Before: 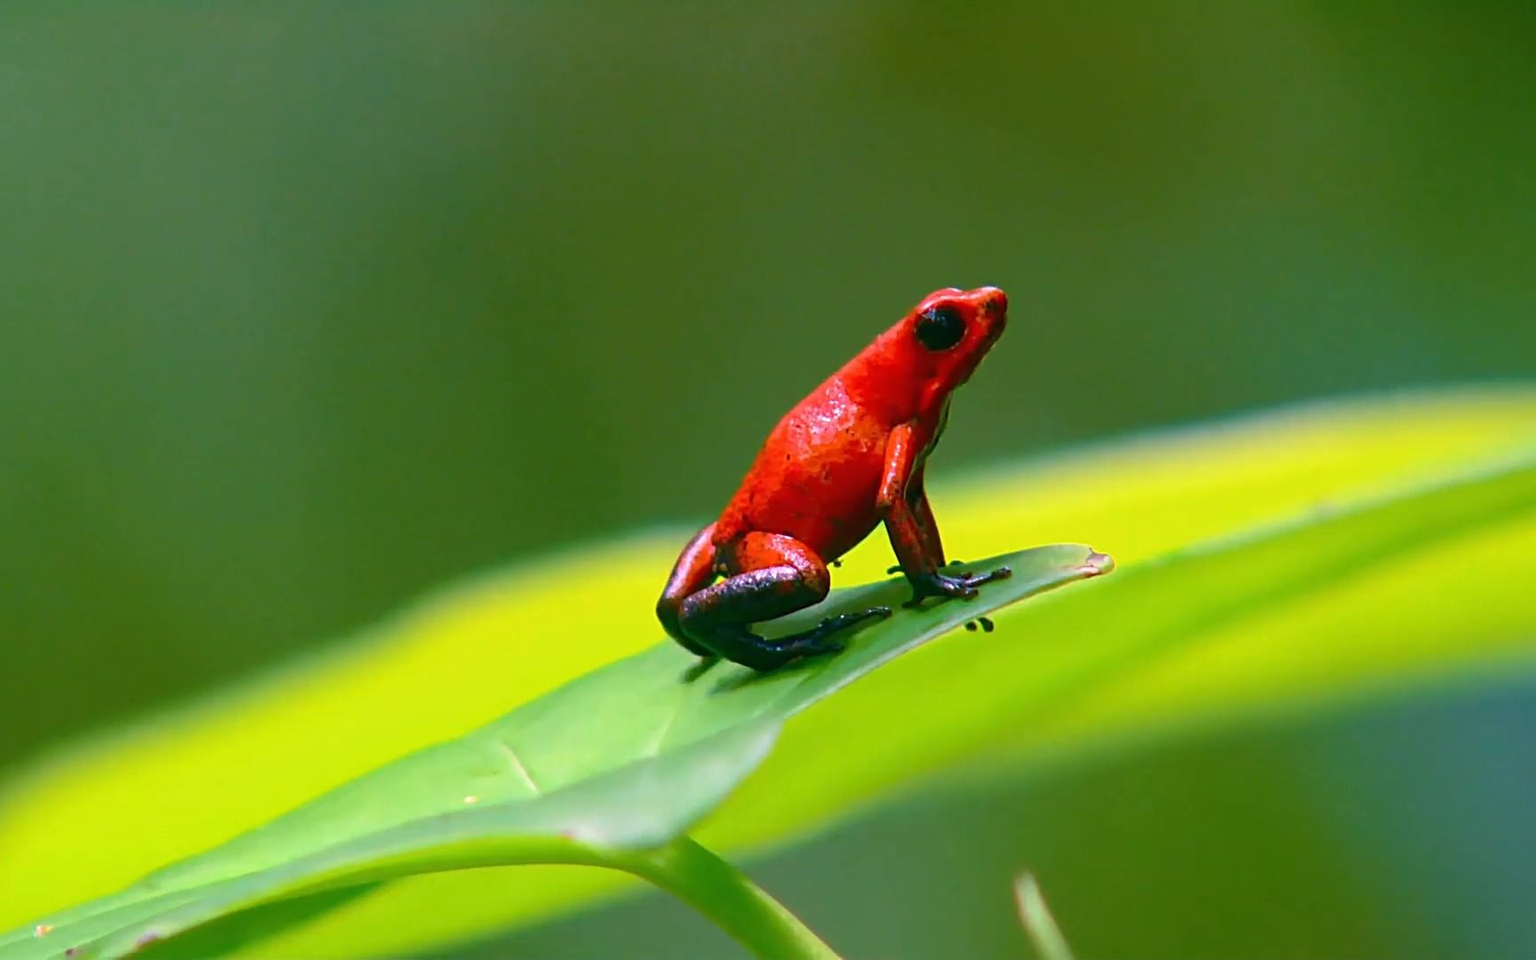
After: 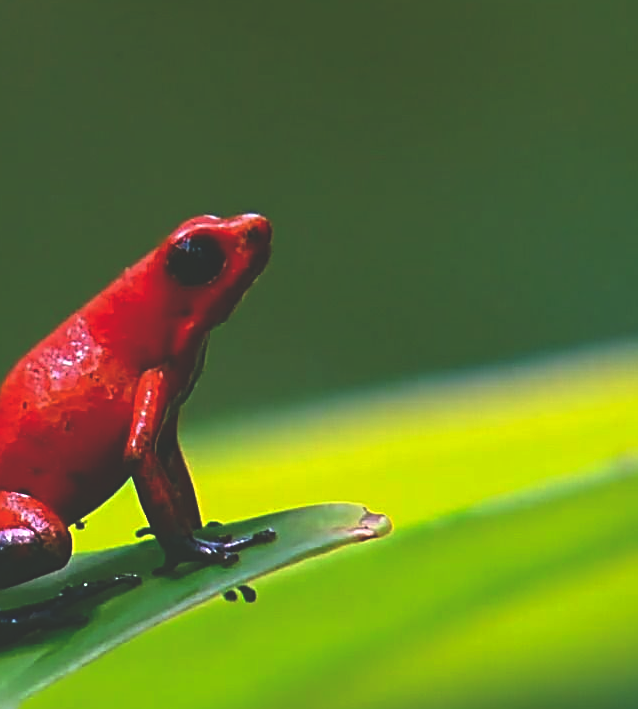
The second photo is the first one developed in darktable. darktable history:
rgb curve: curves: ch0 [(0, 0.186) (0.314, 0.284) (0.775, 0.708) (1, 1)], compensate middle gray true, preserve colors none
crop and rotate: left 49.936%, top 10.094%, right 13.136%, bottom 24.256%
sharpen: on, module defaults
